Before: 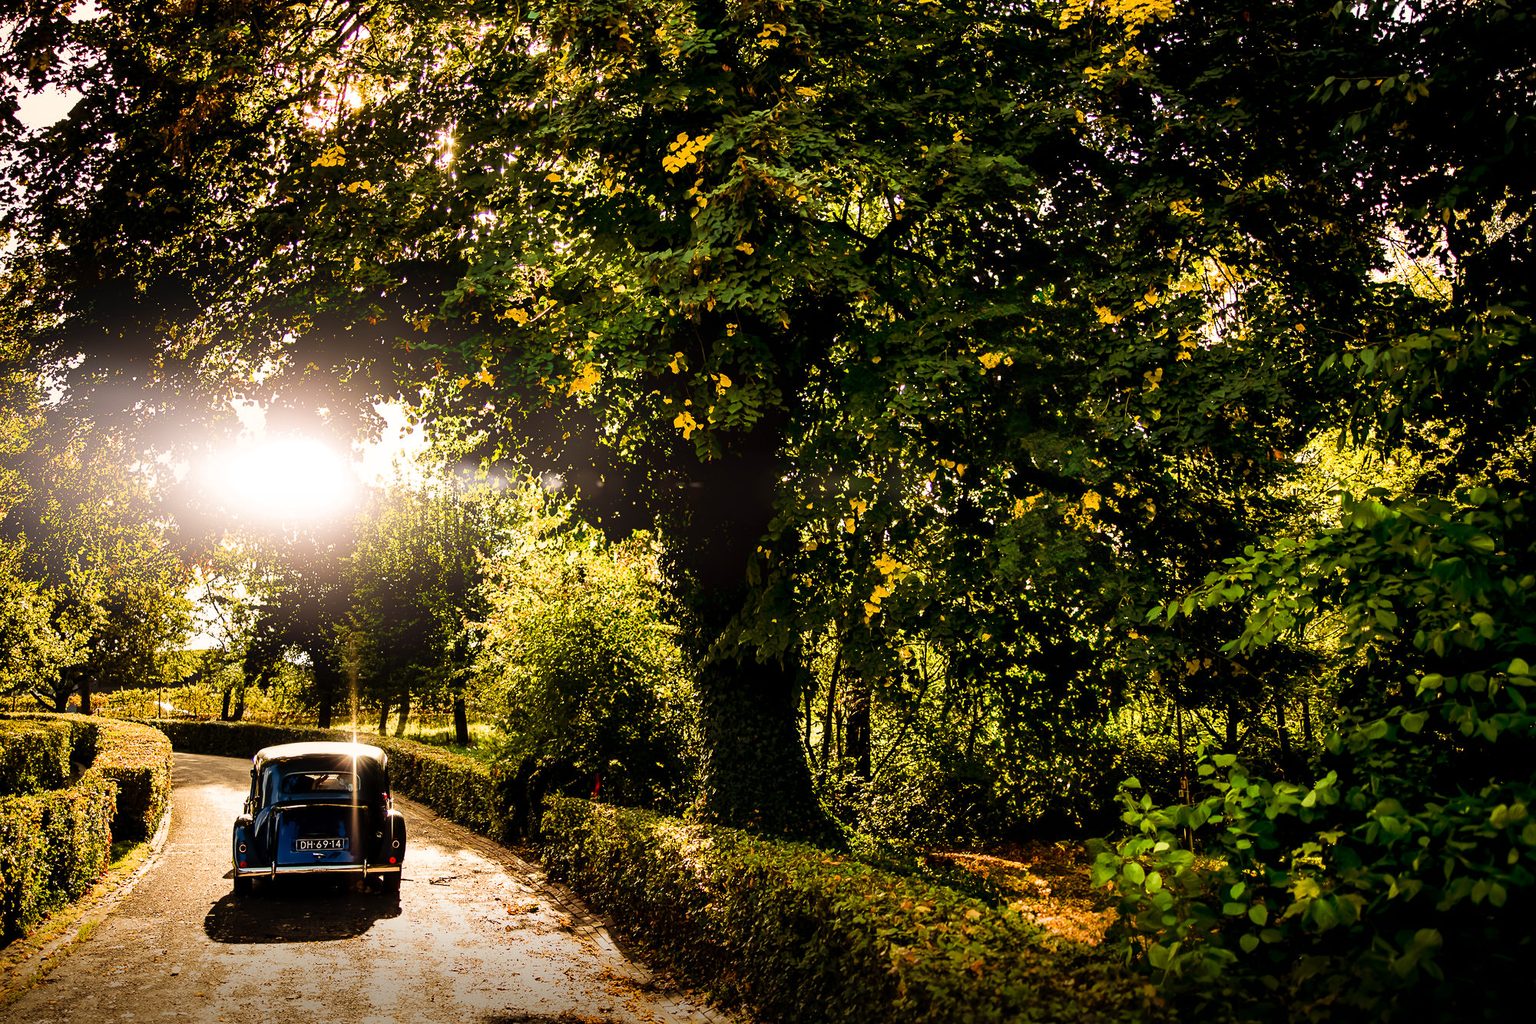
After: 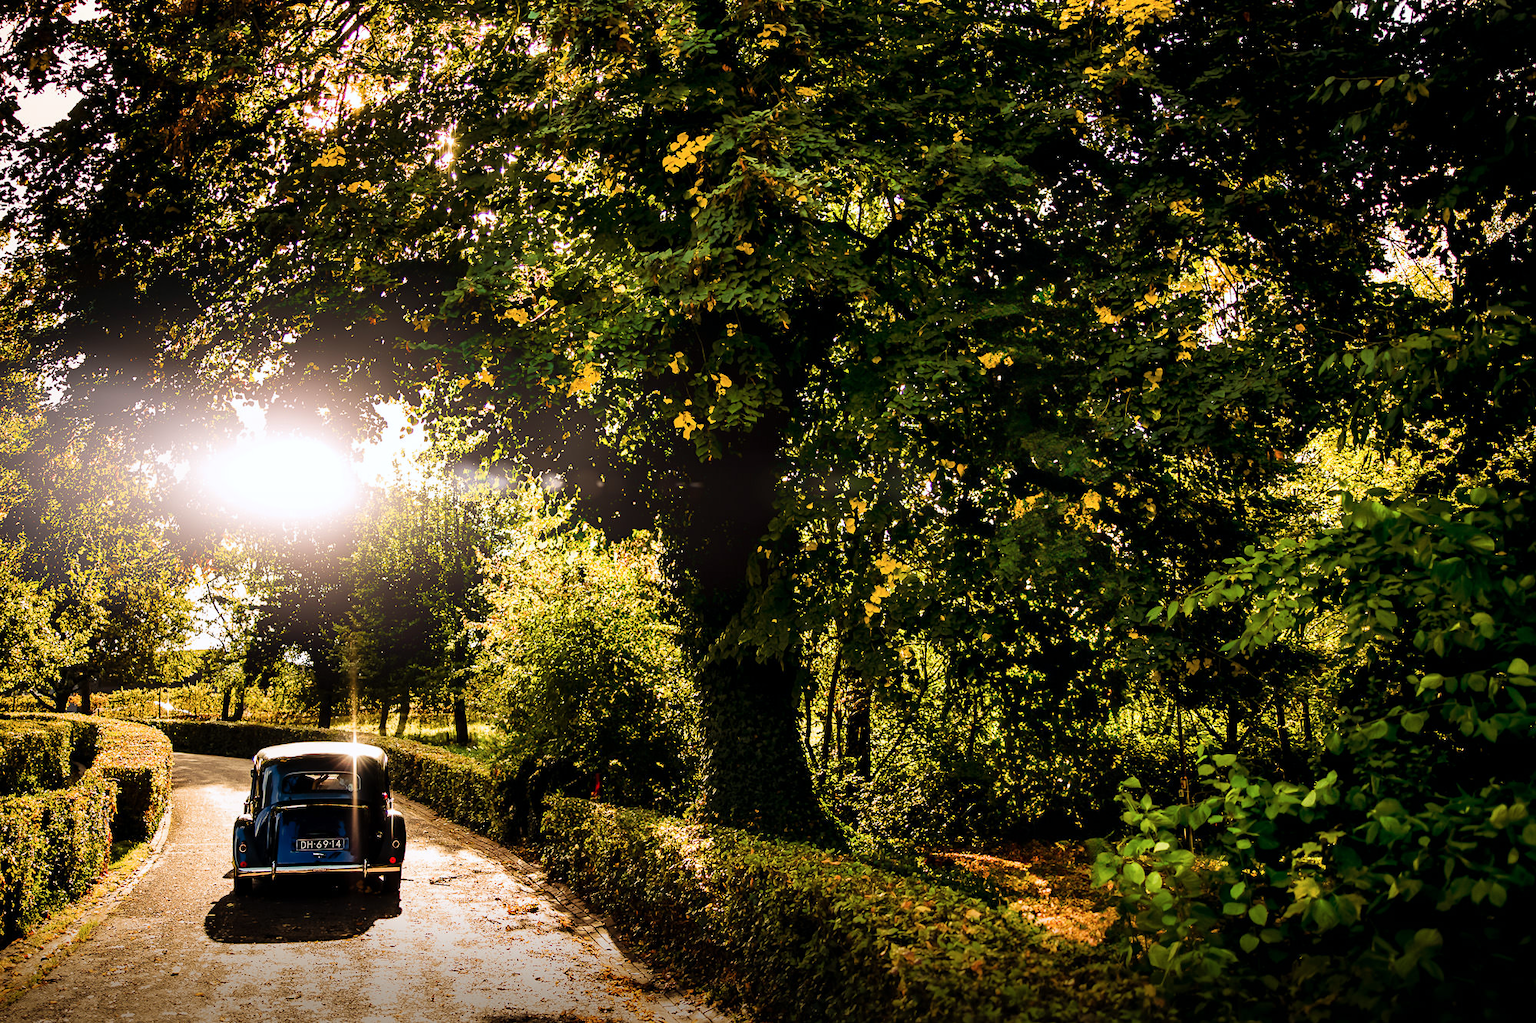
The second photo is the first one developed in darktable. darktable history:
color correction: highlights a* -0.086, highlights b* -5.46, shadows a* -0.143, shadows b* -0.143
